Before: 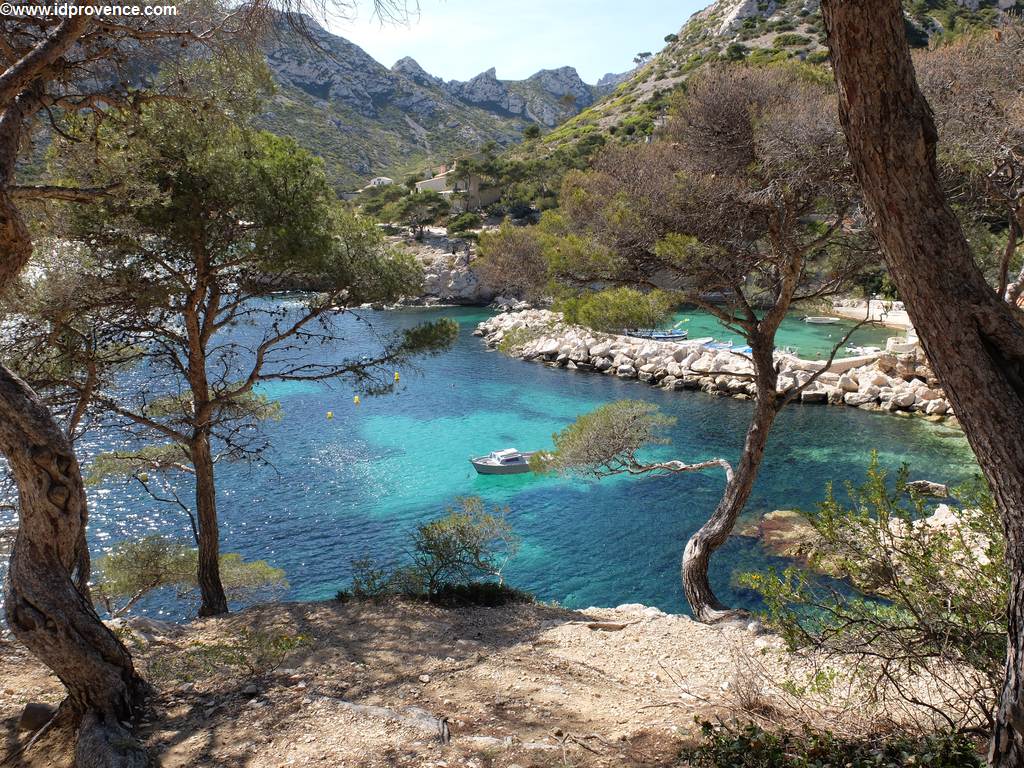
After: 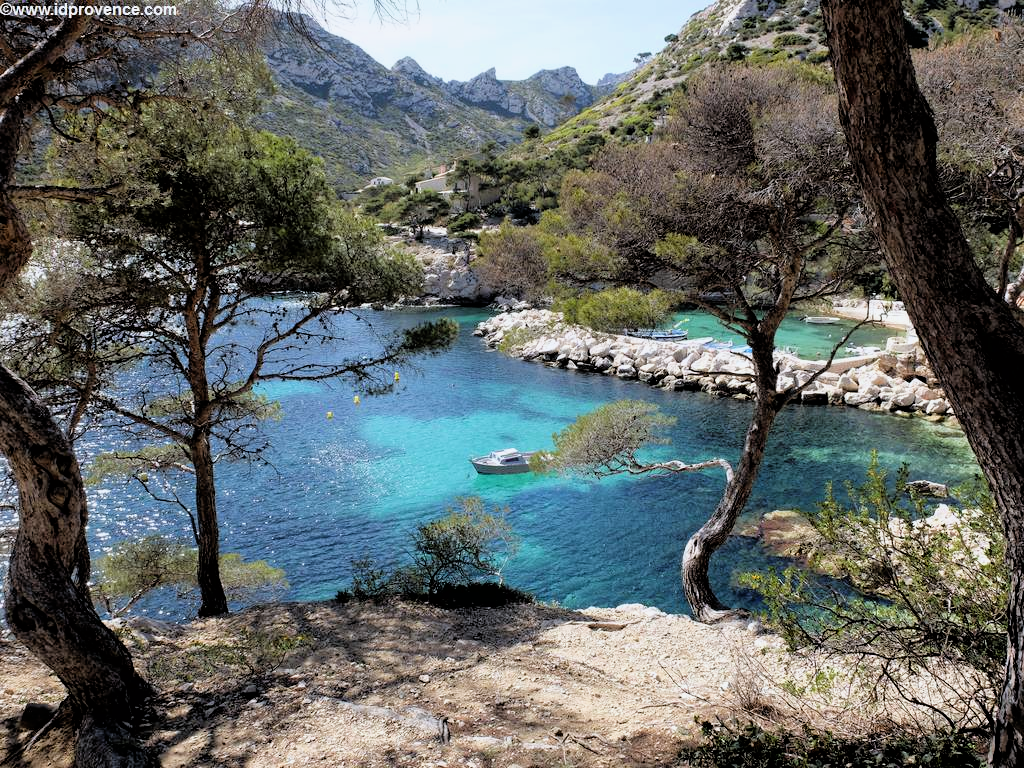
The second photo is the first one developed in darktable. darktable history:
filmic rgb: black relative exposure -3.92 EV, white relative exposure 3.14 EV, hardness 2.87
exposure: exposure 0.2 EV, compensate highlight preservation false
white balance: red 0.974, blue 1.044
